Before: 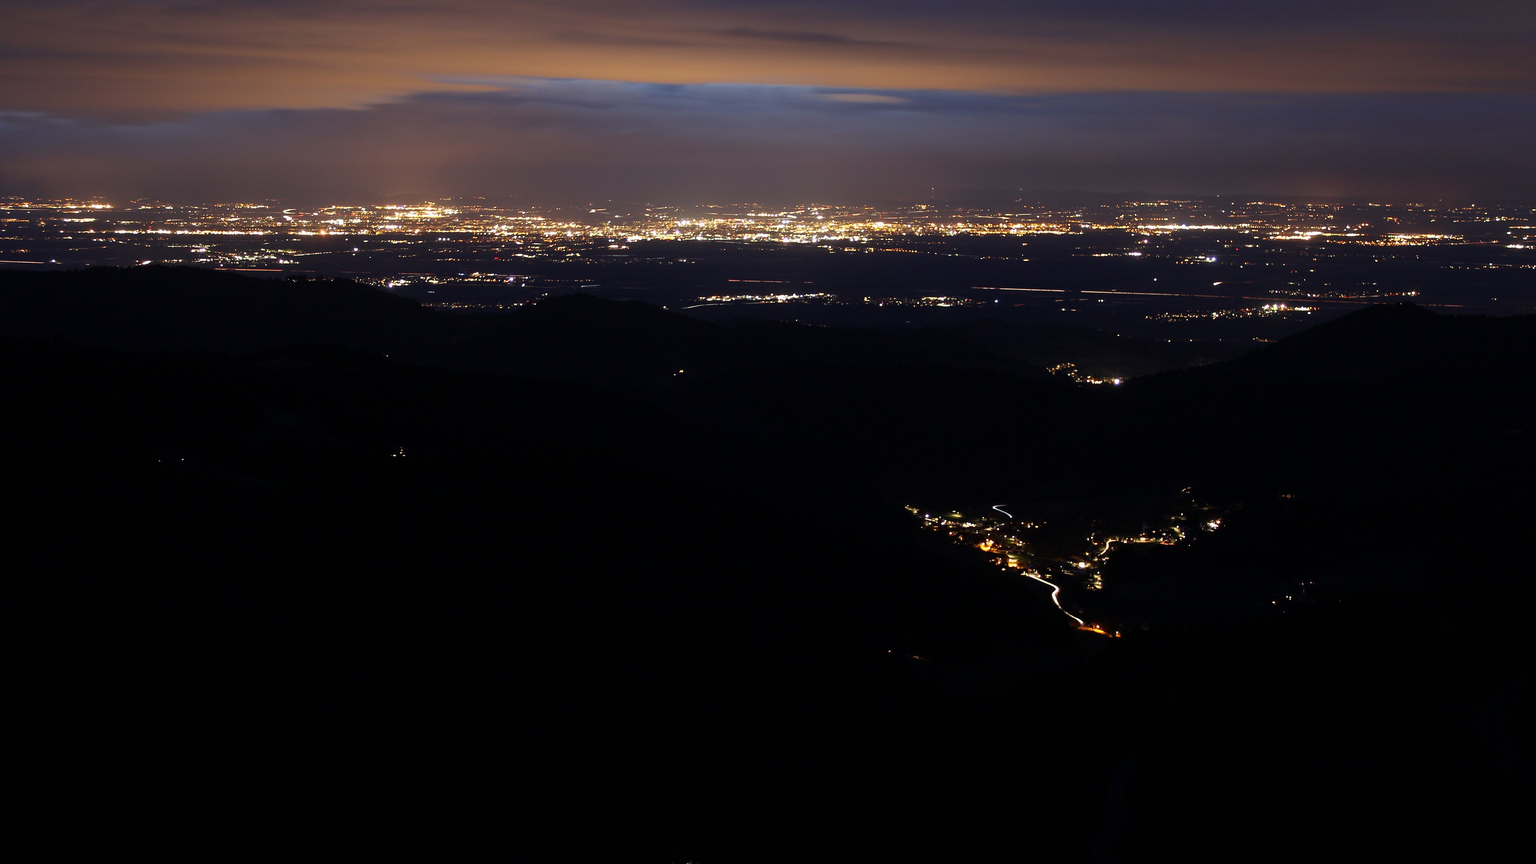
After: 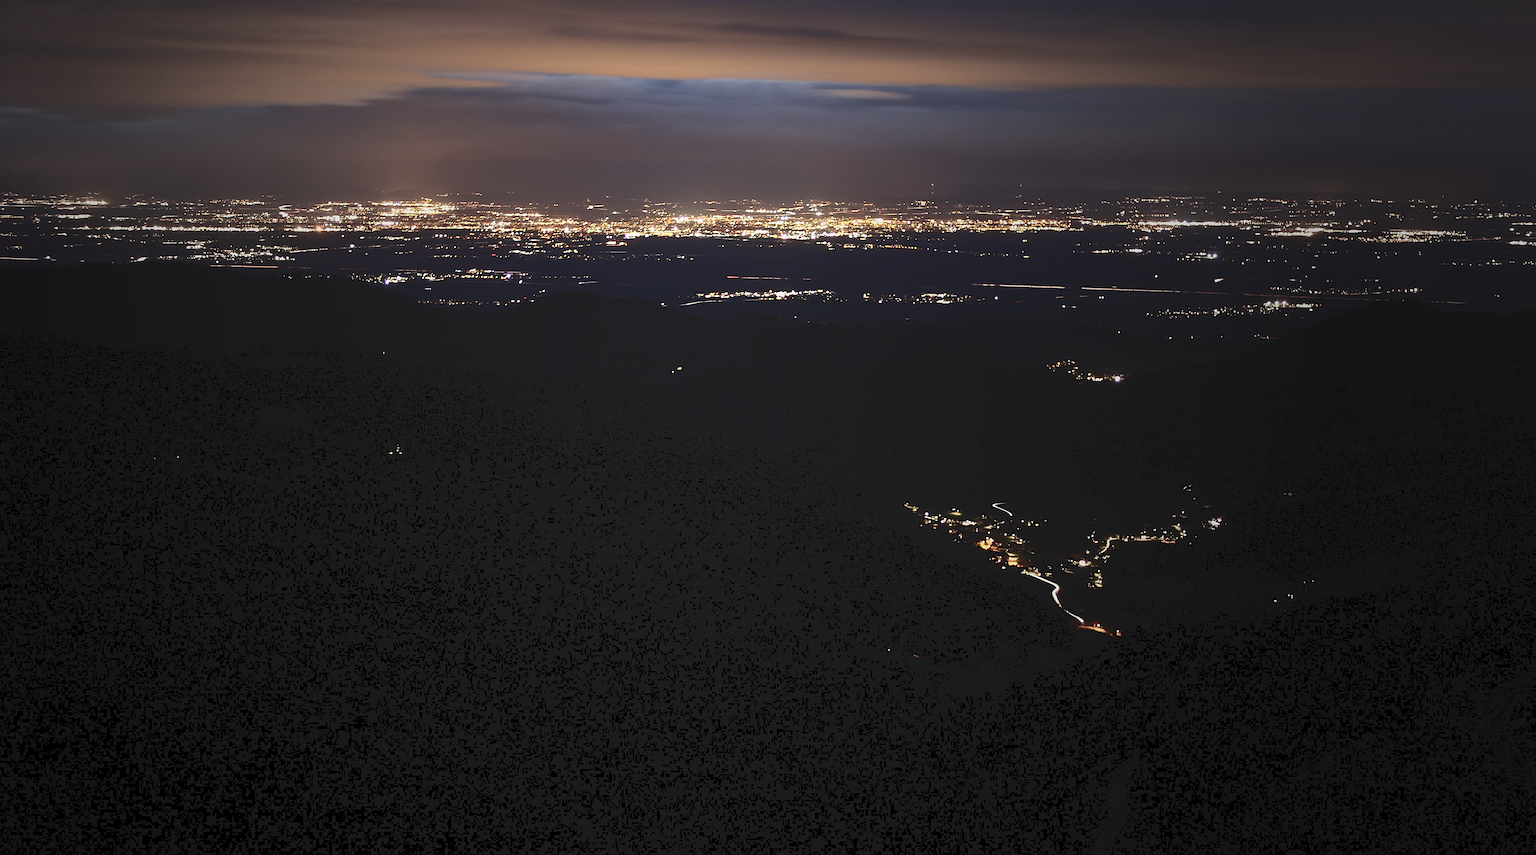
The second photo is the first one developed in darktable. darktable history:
tone curve: curves: ch0 [(0, 0) (0.003, 0.117) (0.011, 0.125) (0.025, 0.133) (0.044, 0.144) (0.069, 0.152) (0.1, 0.167) (0.136, 0.186) (0.177, 0.21) (0.224, 0.244) (0.277, 0.295) (0.335, 0.357) (0.399, 0.445) (0.468, 0.531) (0.543, 0.629) (0.623, 0.716) (0.709, 0.803) (0.801, 0.876) (0.898, 0.939) (1, 1)], color space Lab, independent channels, preserve colors none
crop: left 0.416%, top 0.628%, right 0.147%, bottom 0.914%
vignetting: fall-off start 16.13%, fall-off radius 101.32%, center (-0.122, -0.006), width/height ratio 0.719
sharpen: on, module defaults
